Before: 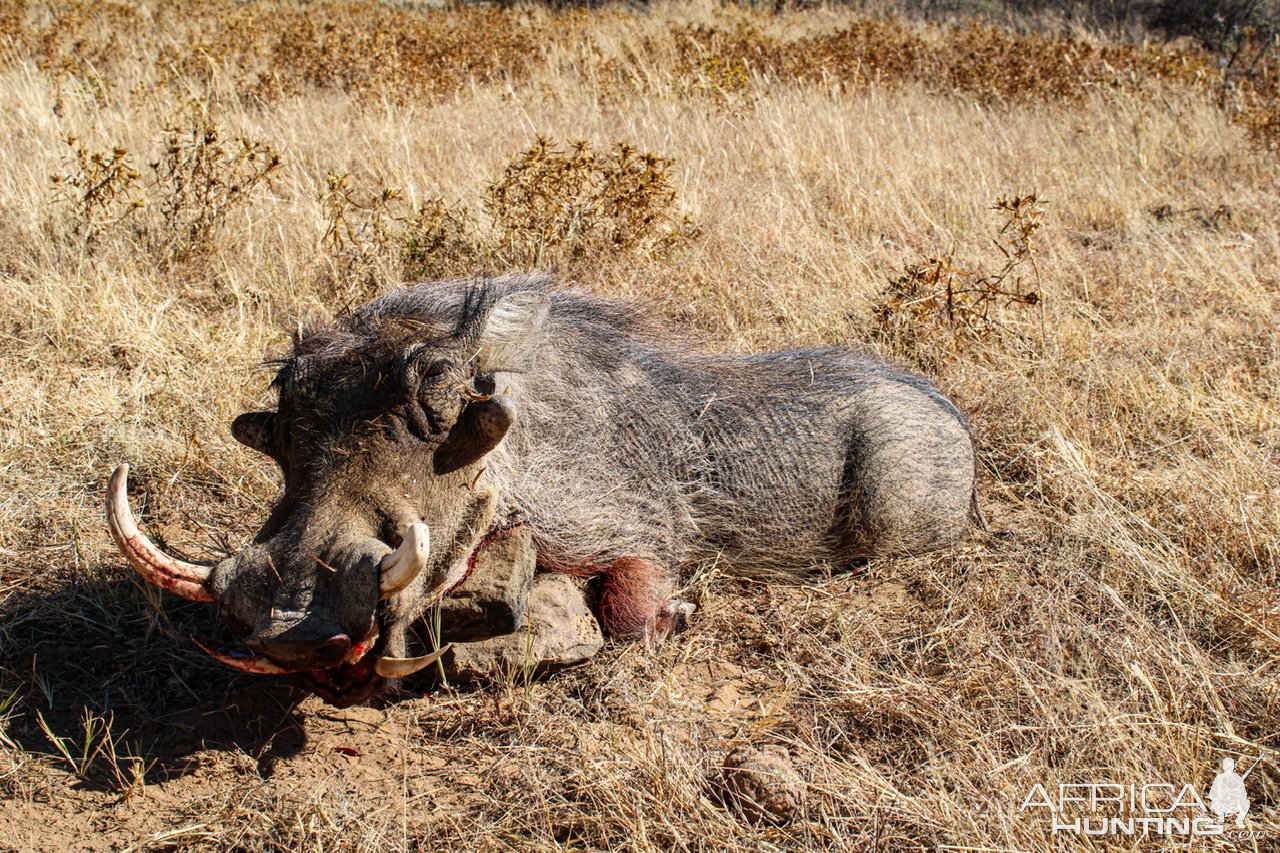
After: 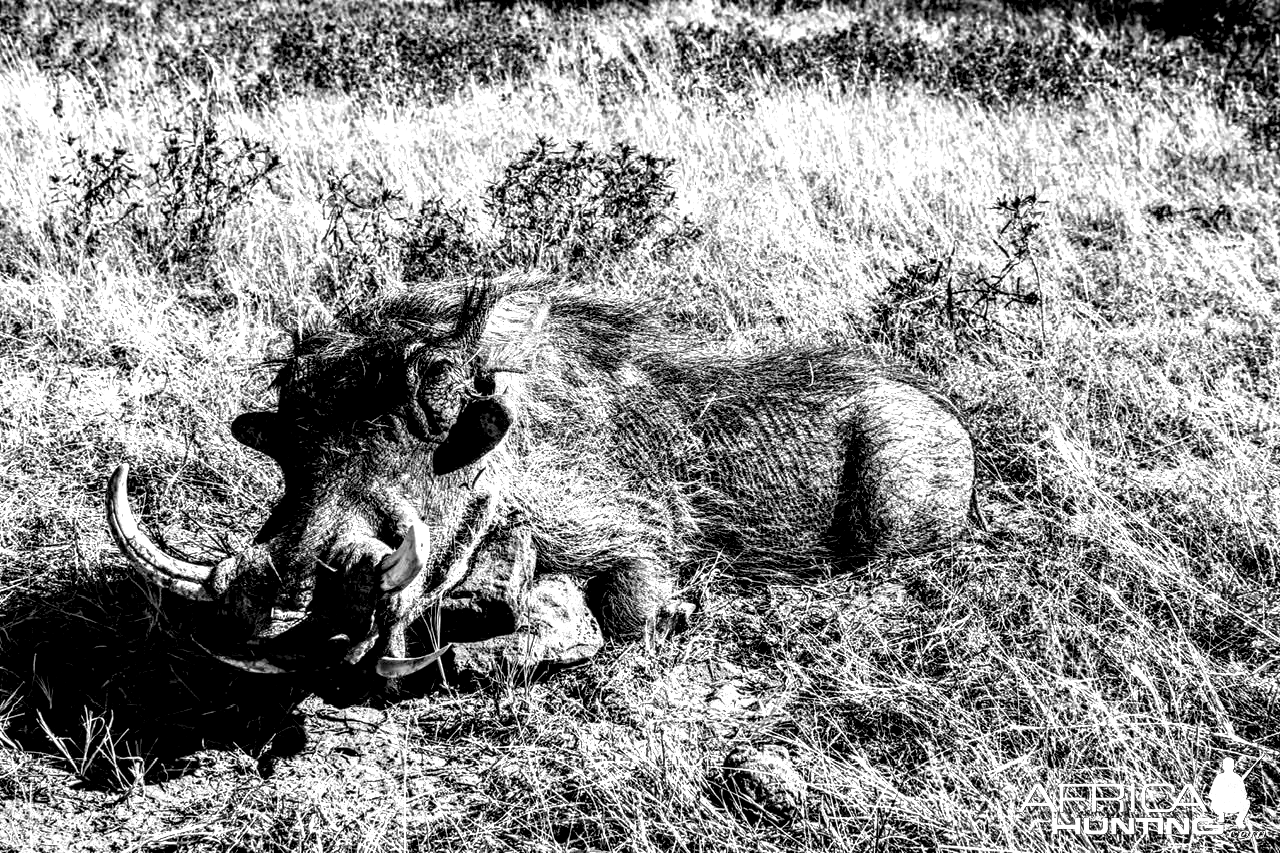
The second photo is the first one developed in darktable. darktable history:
monochrome: on, module defaults
local contrast: highlights 115%, shadows 42%, detail 293%
